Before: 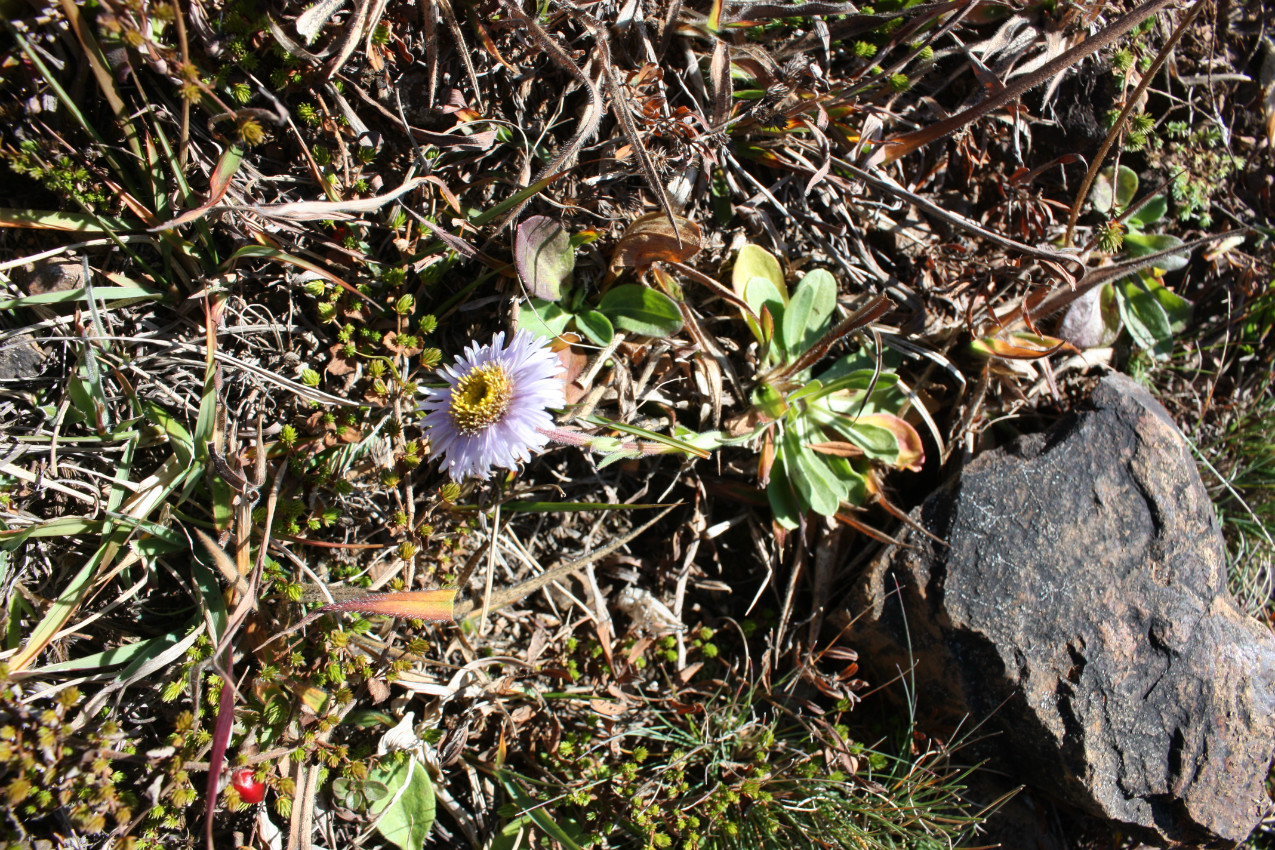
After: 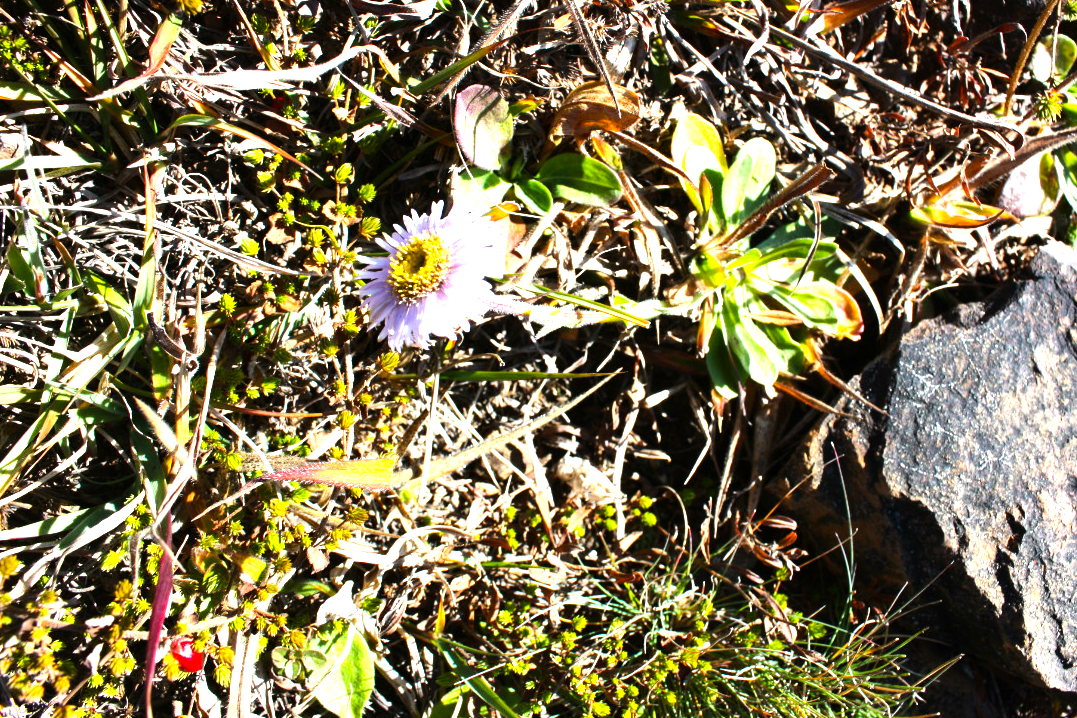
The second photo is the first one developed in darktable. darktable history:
exposure: exposure 0.722 EV, compensate highlight preservation false
tone equalizer: -8 EV -0.75 EV, -7 EV -0.7 EV, -6 EV -0.6 EV, -5 EV -0.4 EV, -3 EV 0.4 EV, -2 EV 0.6 EV, -1 EV 0.7 EV, +0 EV 0.75 EV, edges refinement/feathering 500, mask exposure compensation -1.57 EV, preserve details no
crop and rotate: left 4.842%, top 15.51%, right 10.668%
color balance rgb: perceptual saturation grading › global saturation 25%, global vibrance 20%
